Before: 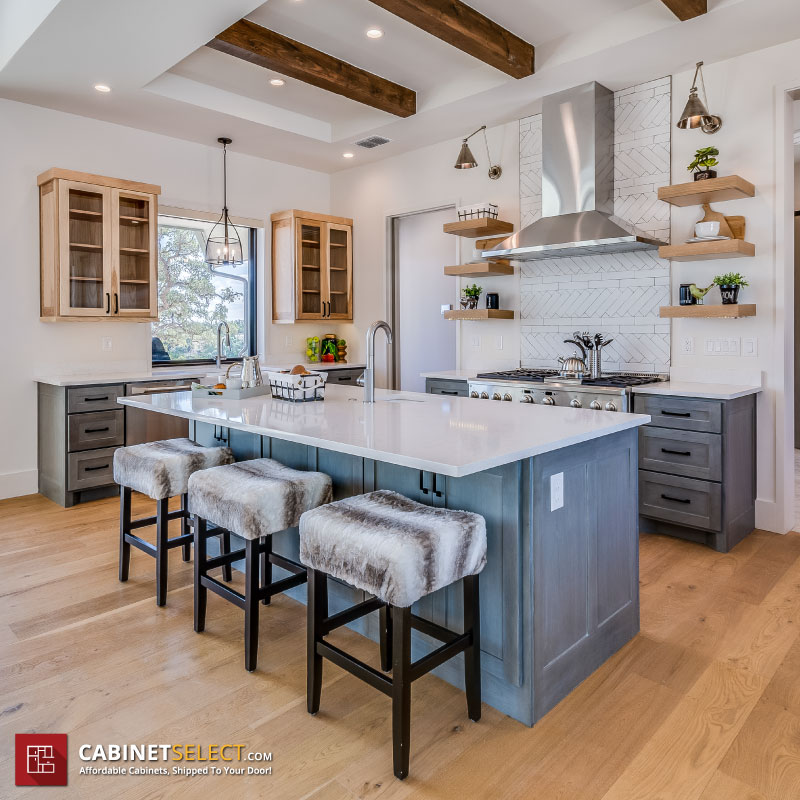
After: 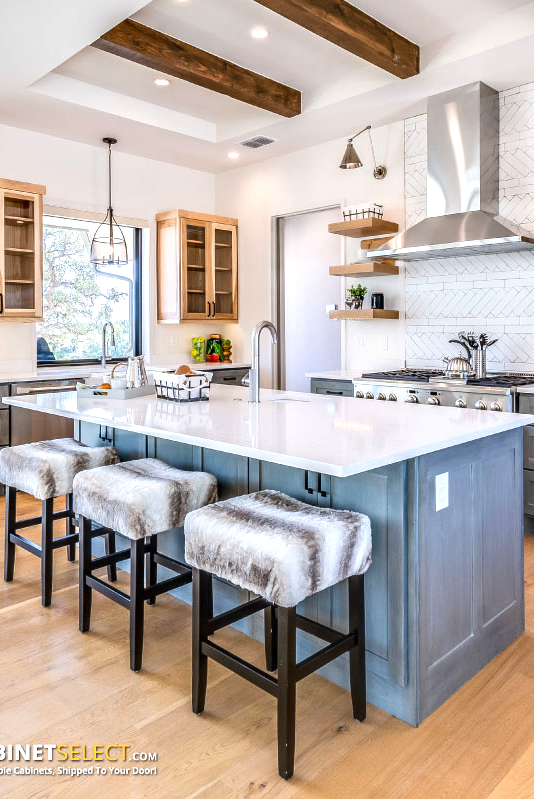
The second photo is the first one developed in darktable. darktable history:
exposure: black level correction 0, exposure 0.695 EV, compensate highlight preservation false
tone equalizer: on, module defaults
crop and rotate: left 14.448%, right 18.693%
